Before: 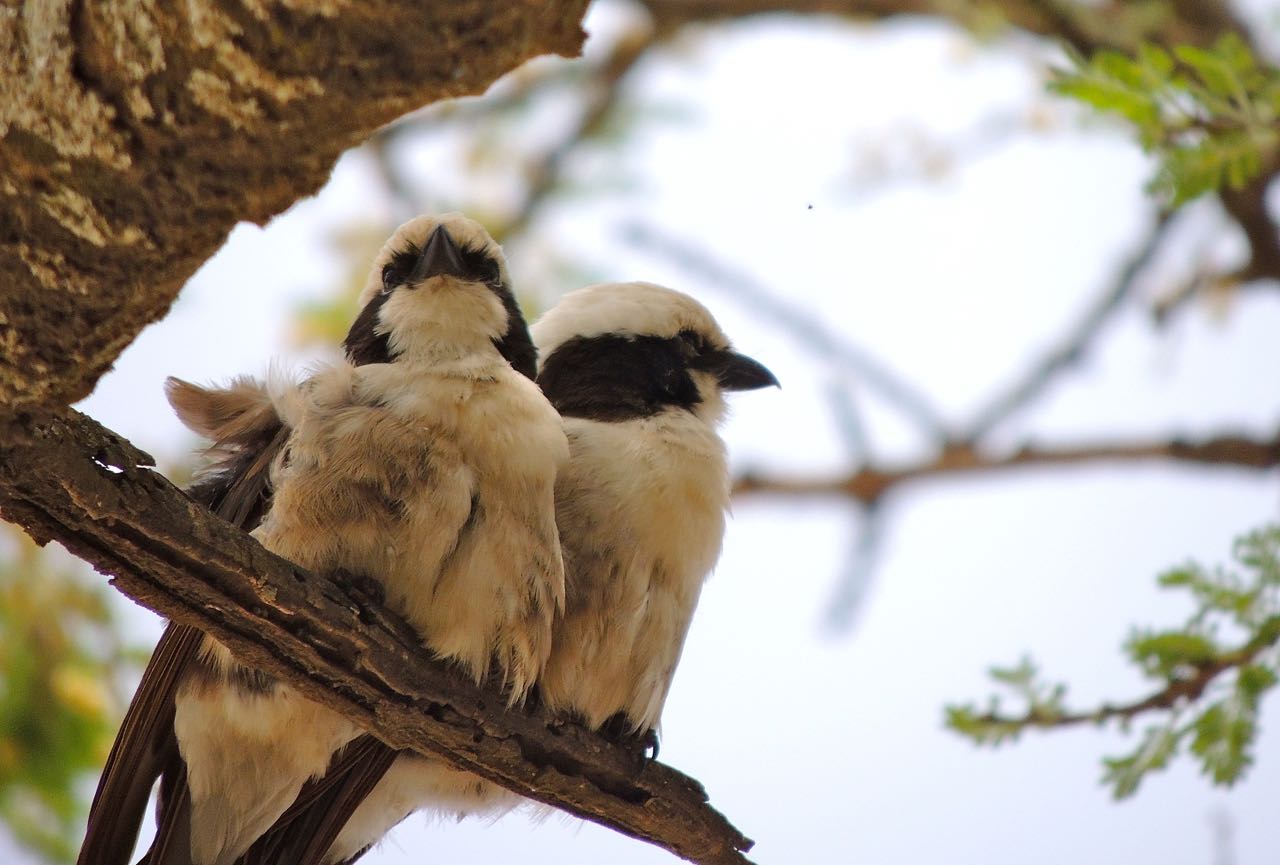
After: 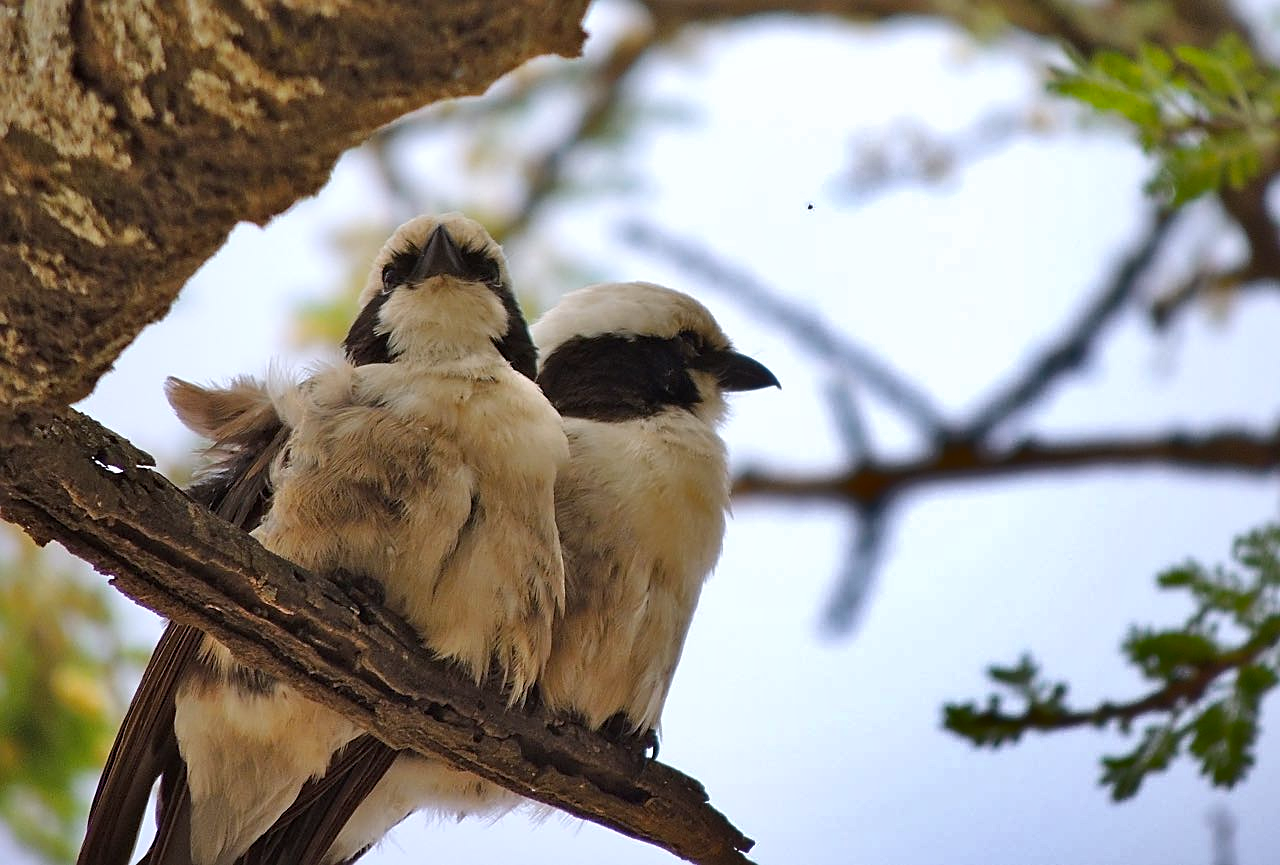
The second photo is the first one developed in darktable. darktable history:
sharpen: on, module defaults
shadows and highlights: radius 108.52, shadows 44.07, highlights -67.8, low approximation 0.01, soften with gaussian
levels: mode automatic, black 0.023%, white 99.97%, levels [0.062, 0.494, 0.925]
white balance: red 0.974, blue 1.044
